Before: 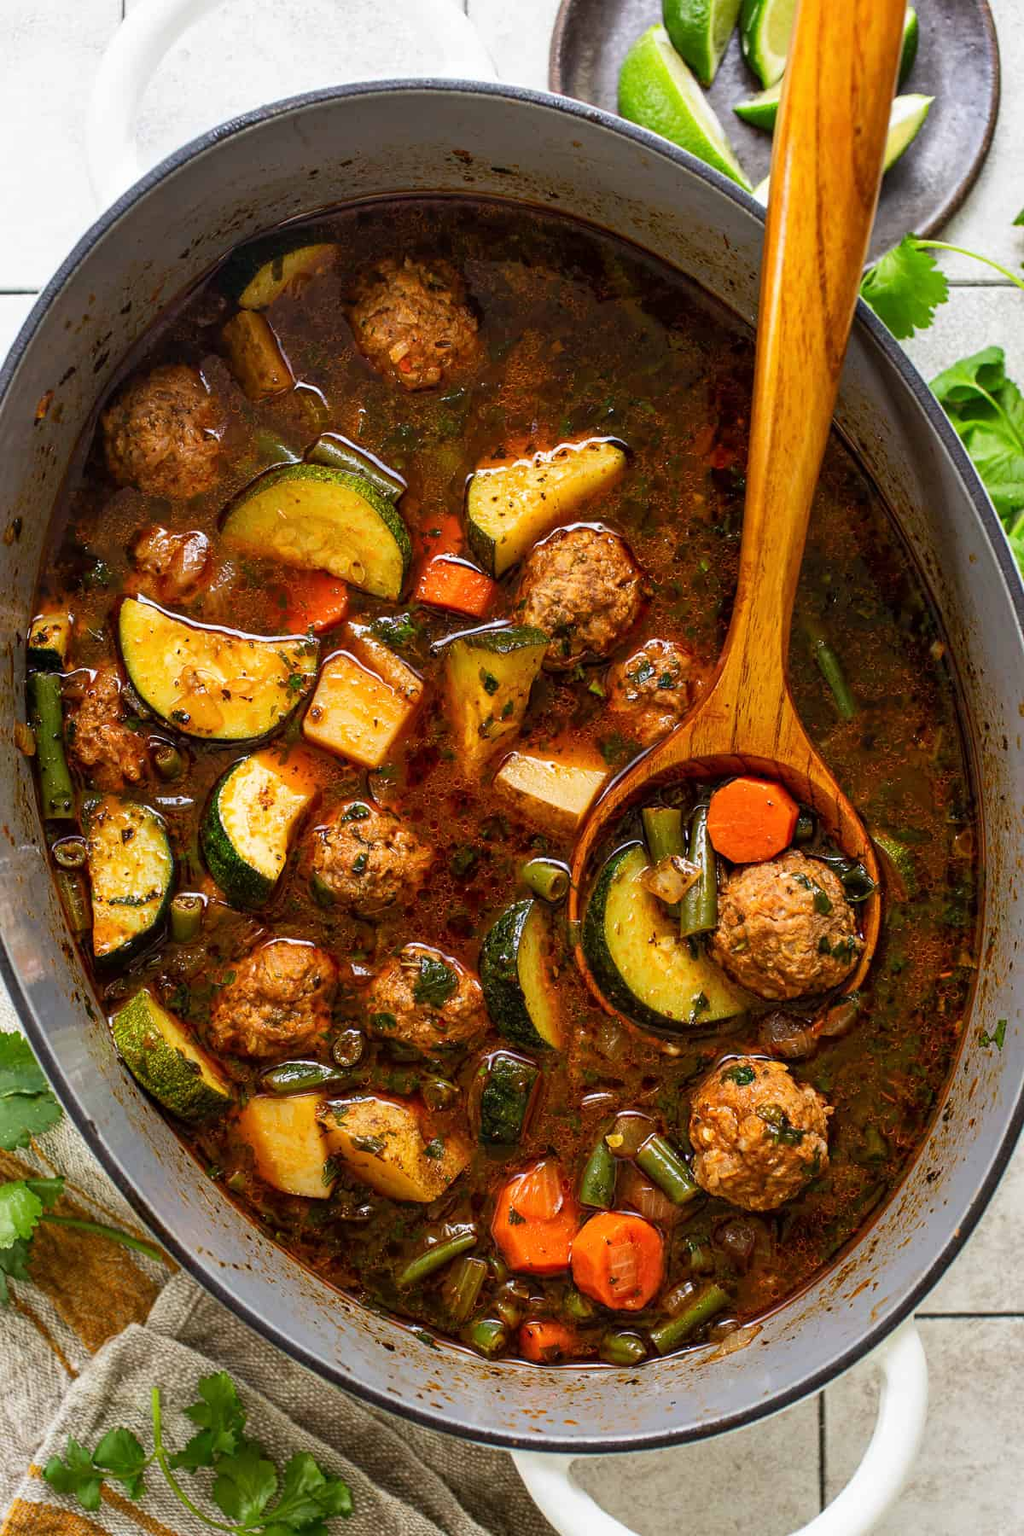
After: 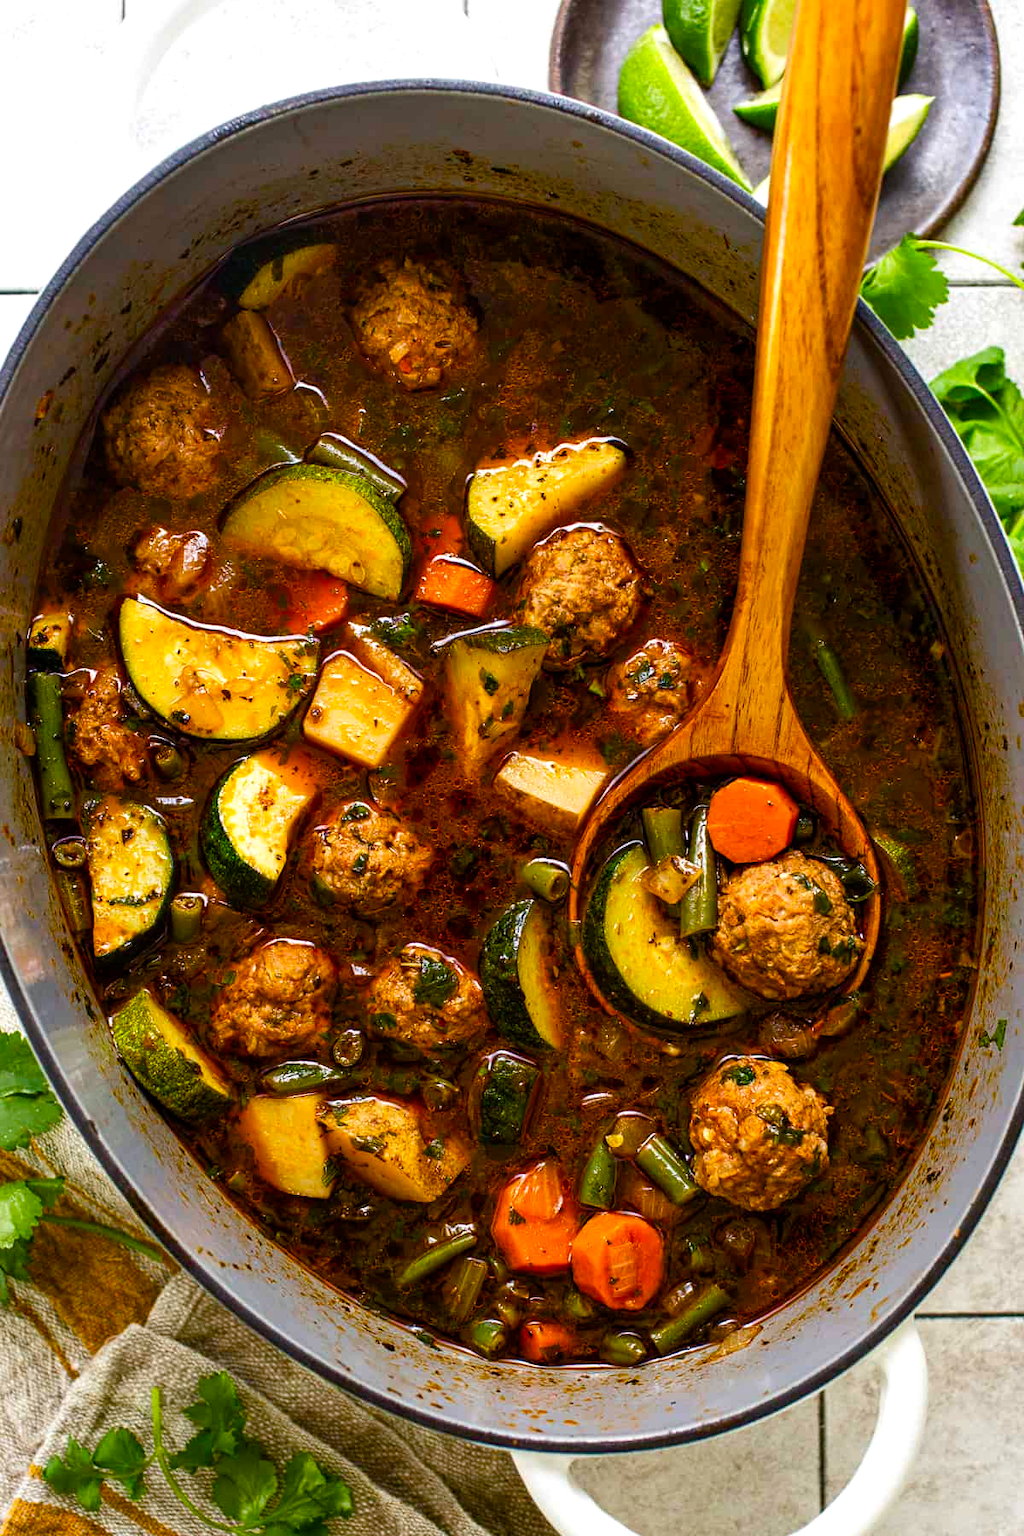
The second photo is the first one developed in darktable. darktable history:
color balance rgb: shadows lift › chroma 2.053%, shadows lift › hue 247.79°, perceptual saturation grading › global saturation 20%, perceptual saturation grading › highlights -25.83%, perceptual saturation grading › shadows 50.025%, global vibrance 30.323%, contrast 10.52%
